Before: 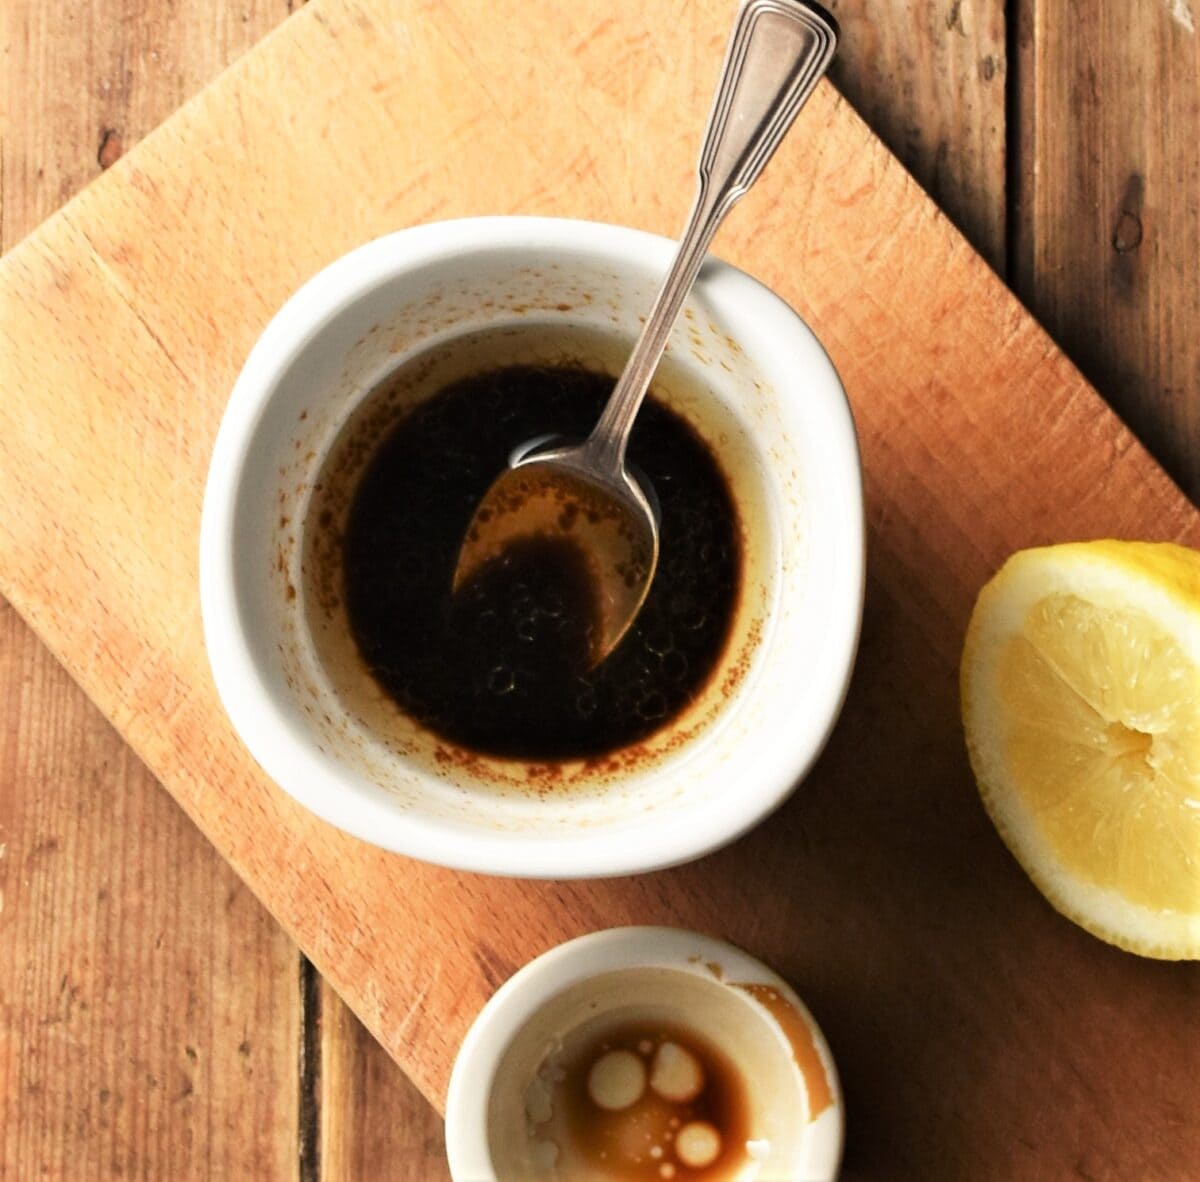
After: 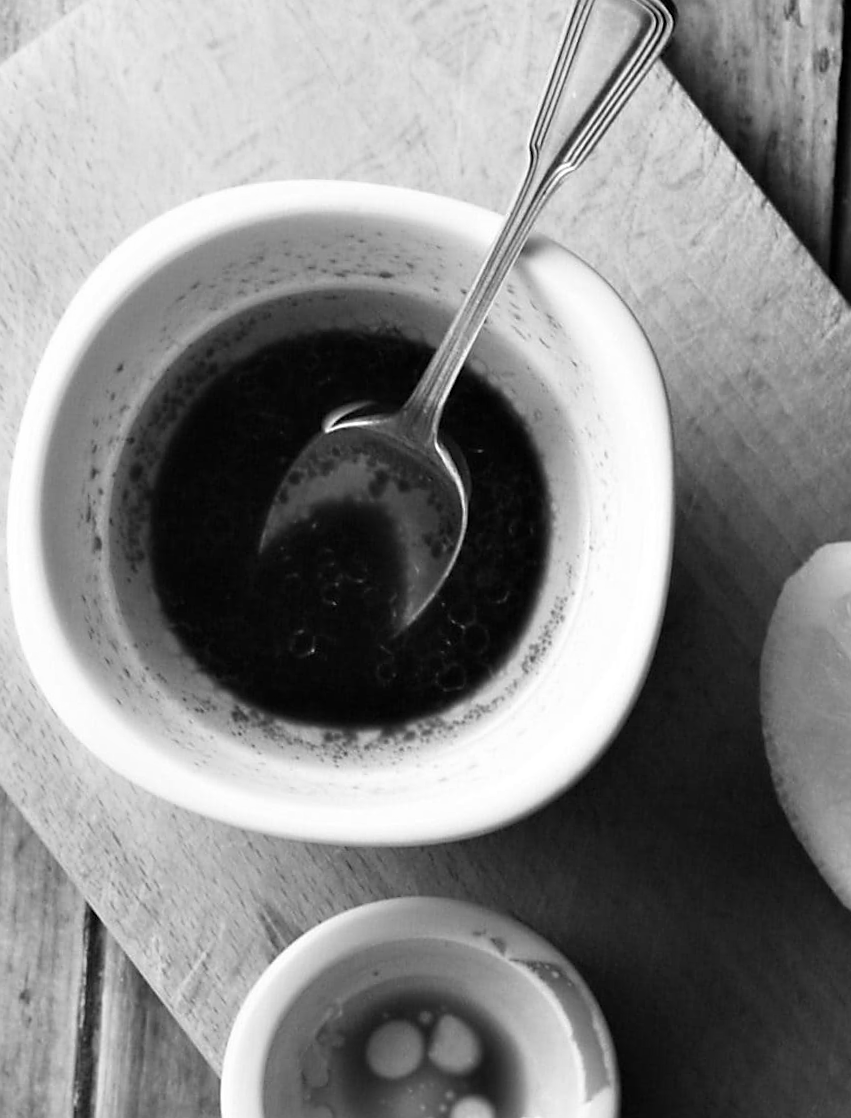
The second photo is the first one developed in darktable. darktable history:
sharpen: radius 1.864, amount 0.398, threshold 1.271
monochrome: on, module defaults
crop and rotate: angle -3.27°, left 14.277%, top 0.028%, right 10.766%, bottom 0.028%
